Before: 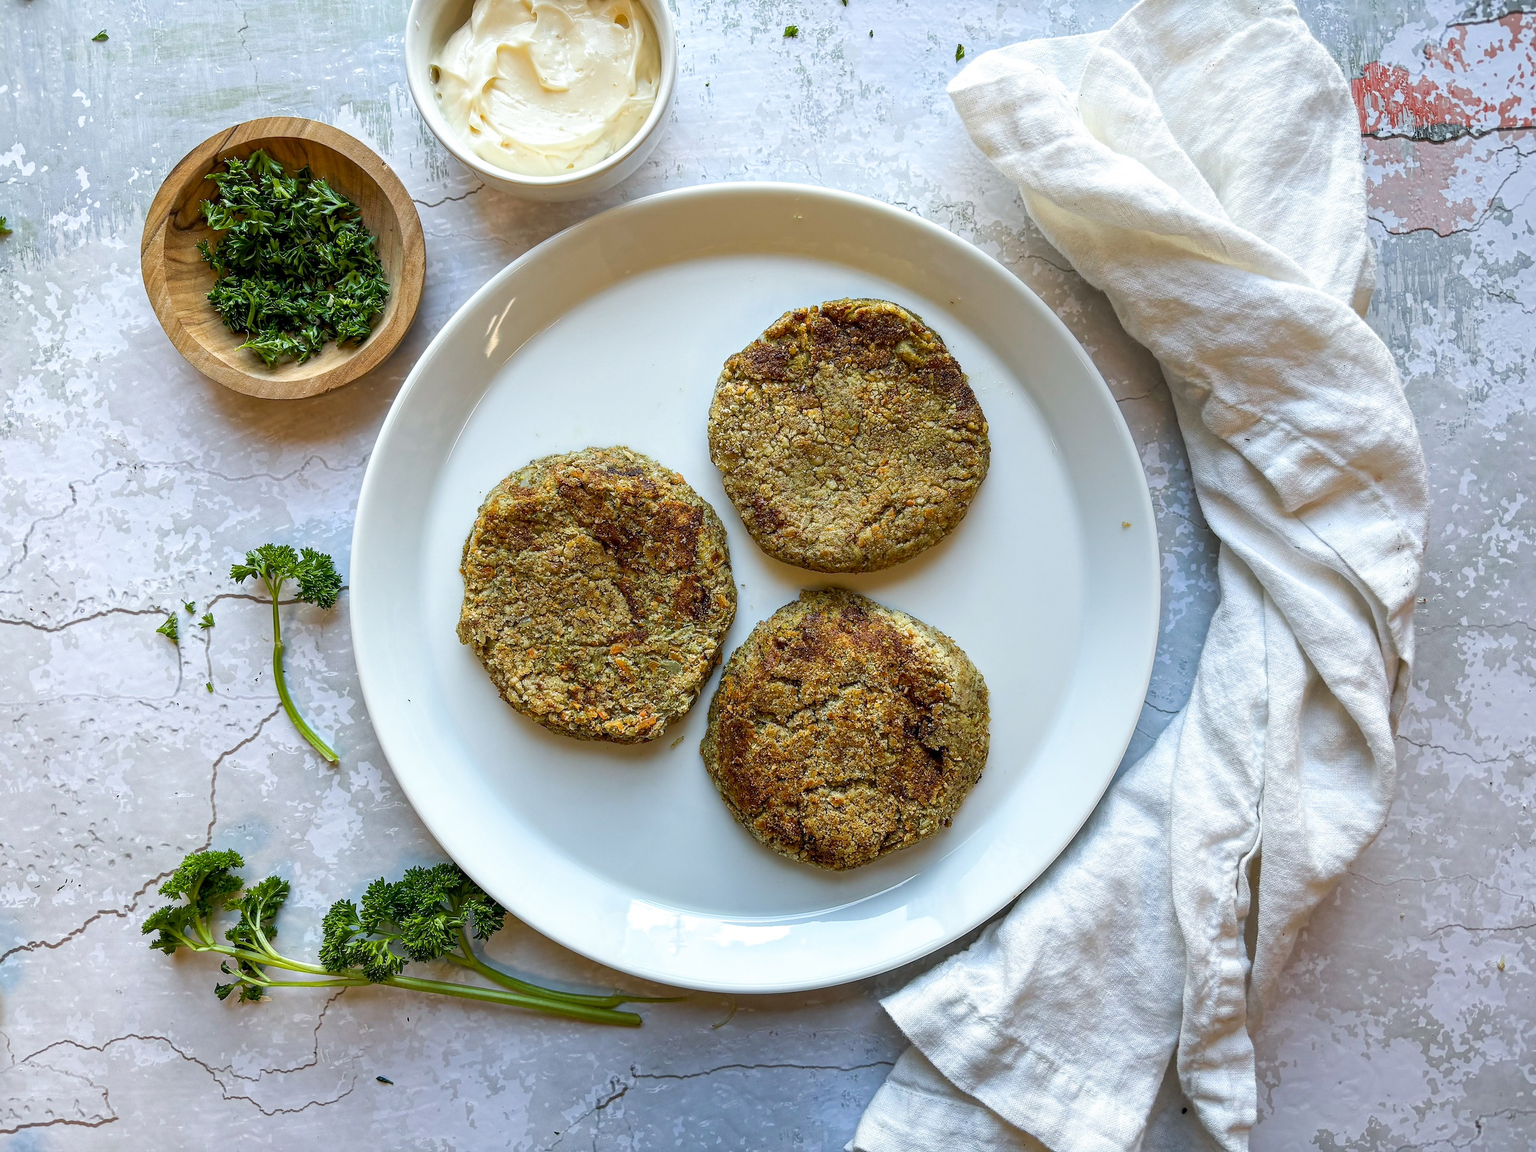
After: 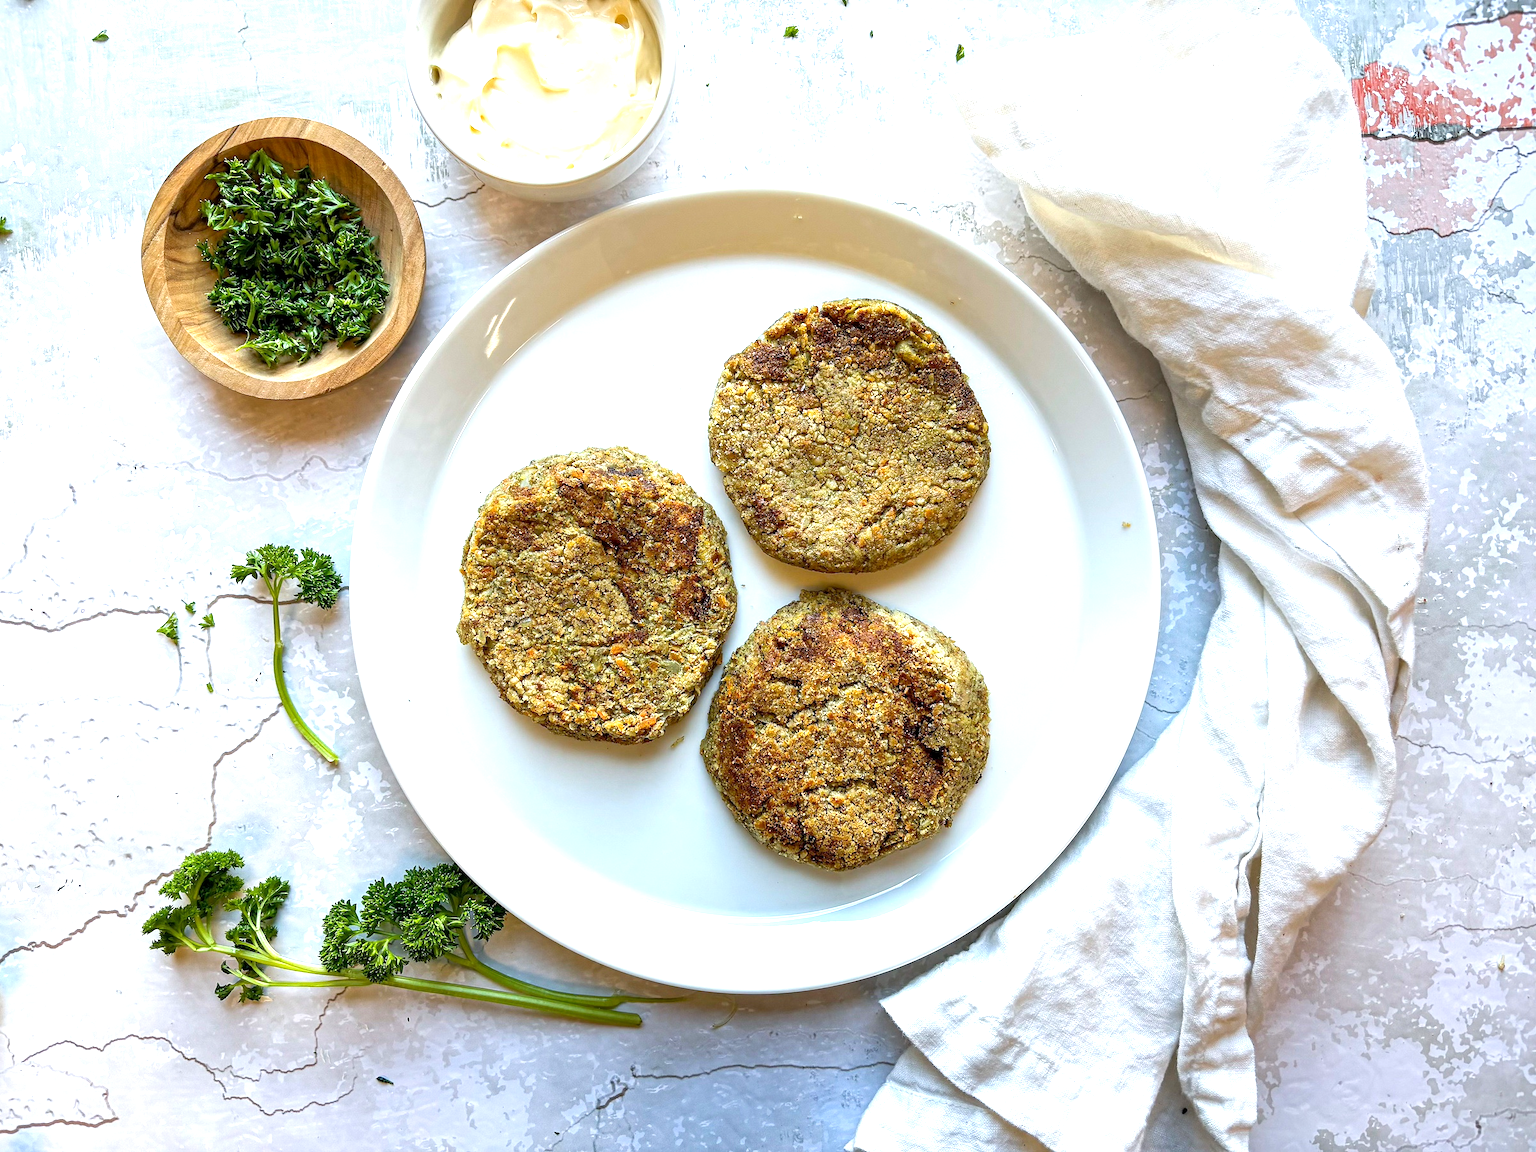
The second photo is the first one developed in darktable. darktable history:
color balance: mode lift, gamma, gain (sRGB), lift [0.97, 1, 1, 1], gamma [1.03, 1, 1, 1]
exposure: black level correction 0, exposure 0.877 EV, compensate exposure bias true, compensate highlight preservation false
